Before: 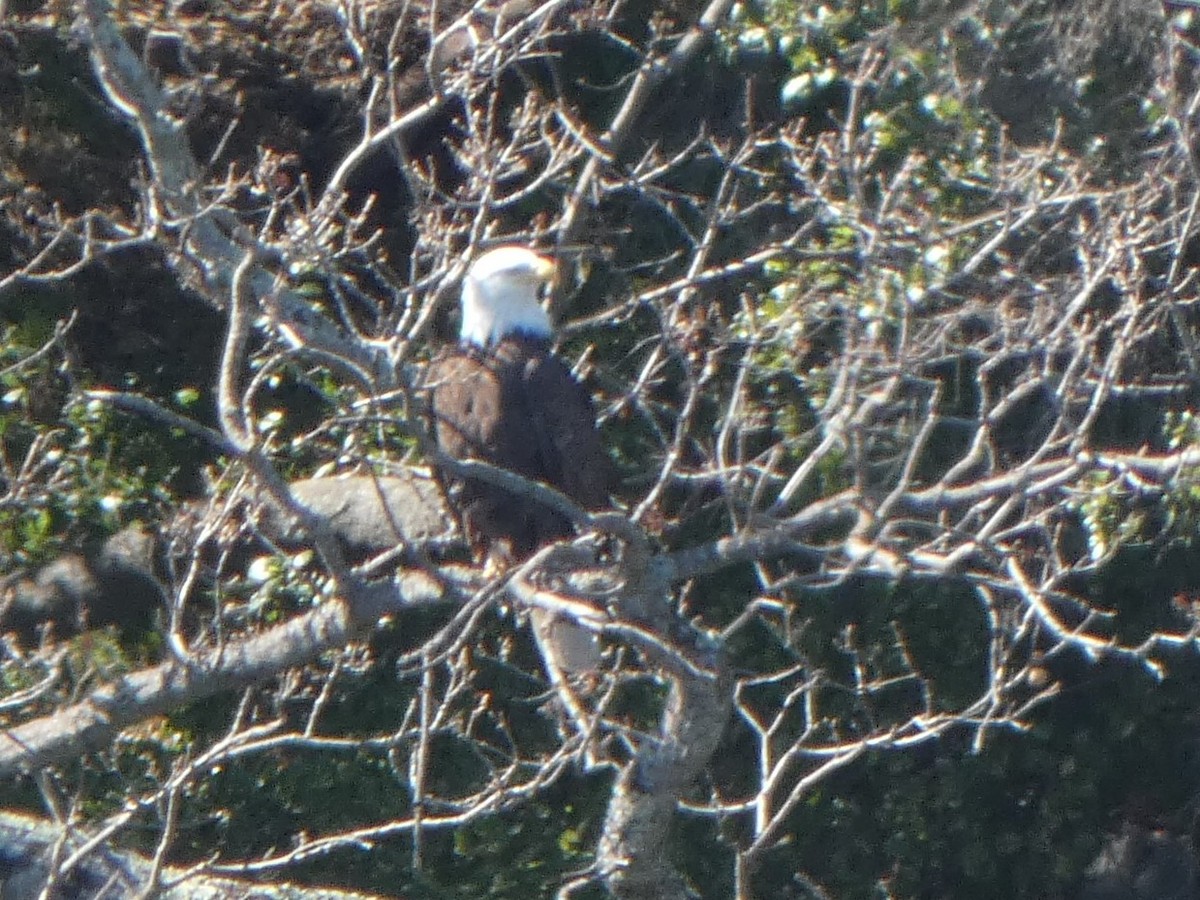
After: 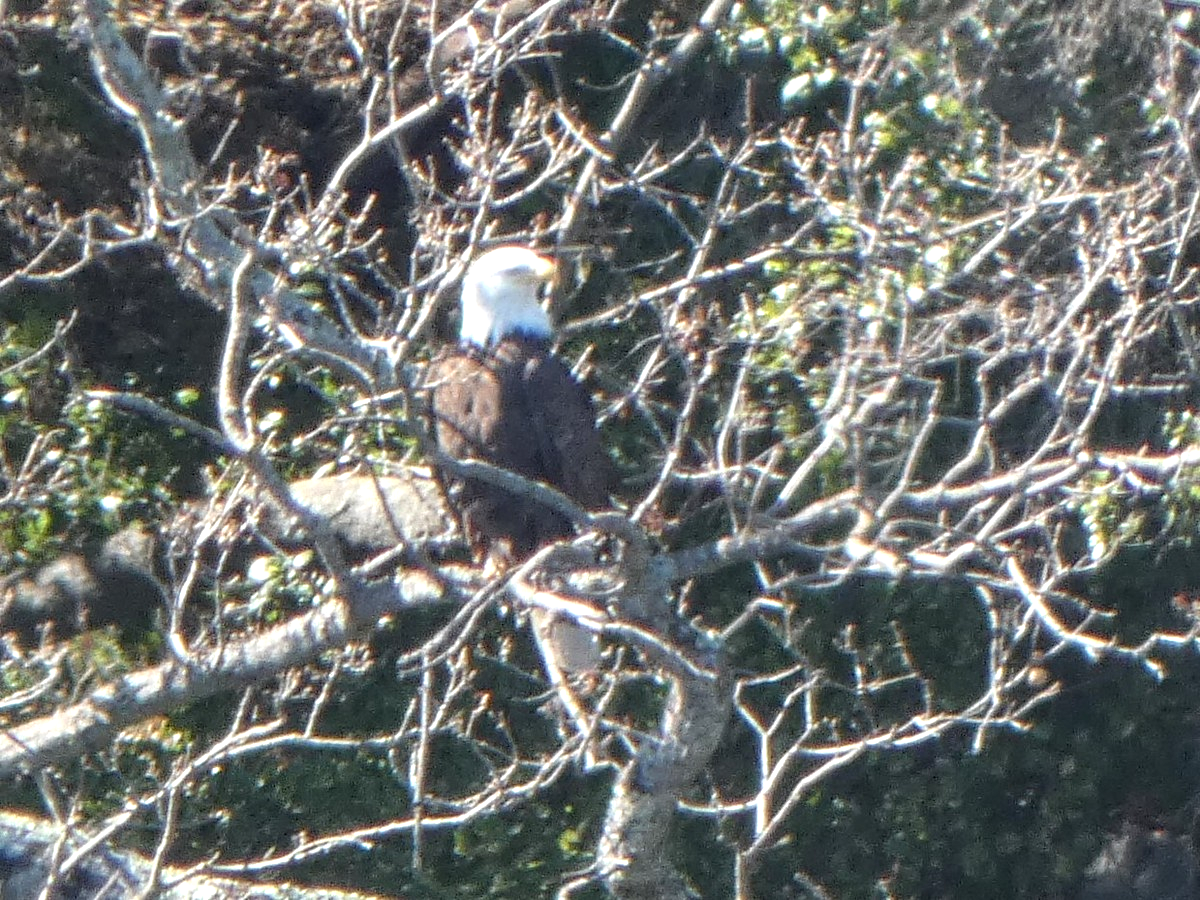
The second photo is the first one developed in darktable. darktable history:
local contrast: on, module defaults
exposure: black level correction 0.001, exposure 0.499 EV, compensate highlight preservation false
